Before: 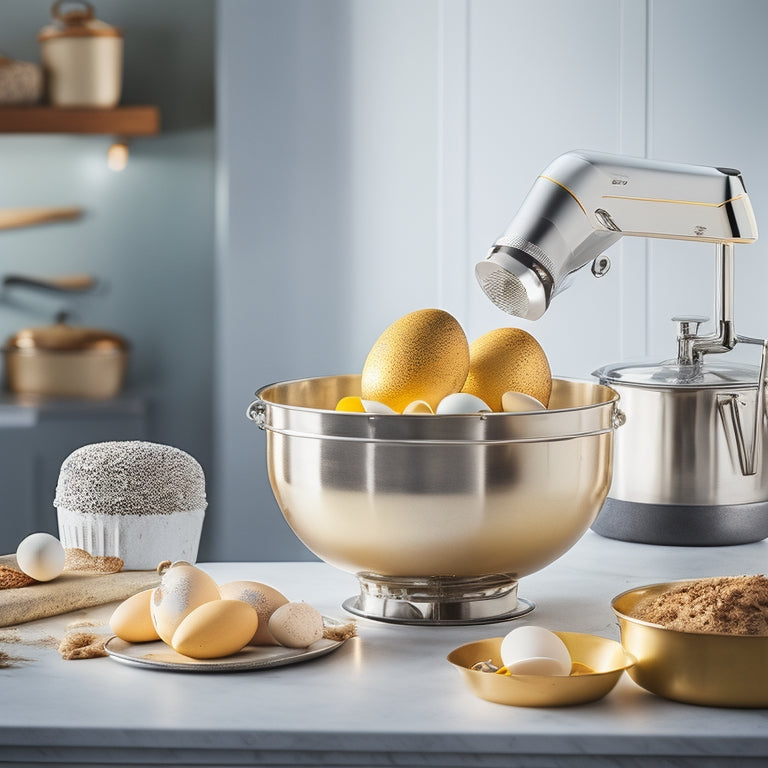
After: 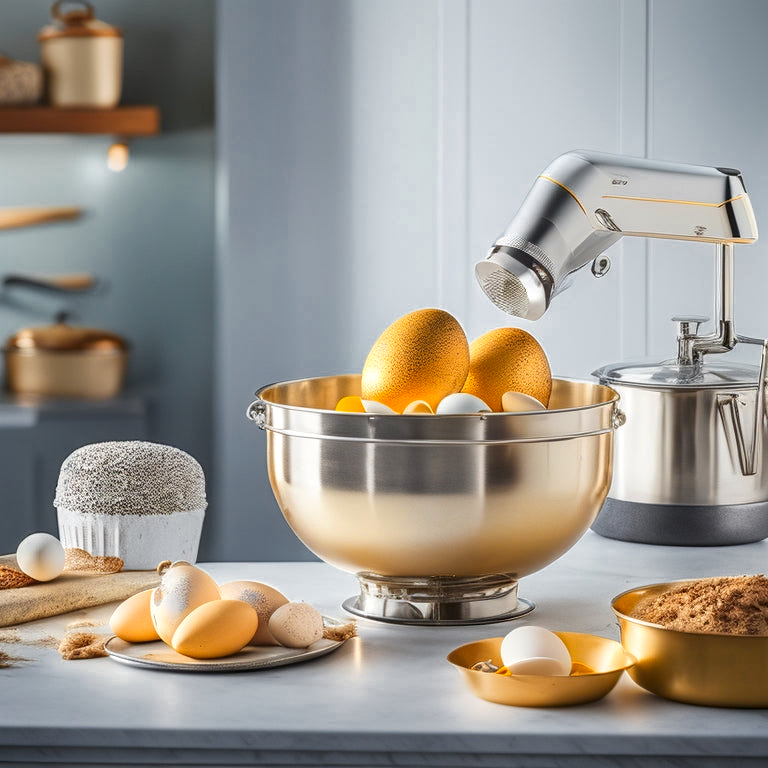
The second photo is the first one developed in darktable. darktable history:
exposure: compensate highlight preservation false
tone equalizer: mask exposure compensation -0.49 EV
color zones: curves: ch0 [(0, 0.499) (0.143, 0.5) (0.286, 0.5) (0.429, 0.476) (0.571, 0.284) (0.714, 0.243) (0.857, 0.449) (1, 0.499)]; ch1 [(0, 0.532) (0.143, 0.645) (0.286, 0.696) (0.429, 0.211) (0.571, 0.504) (0.714, 0.493) (0.857, 0.495) (1, 0.532)]; ch2 [(0, 0.5) (0.143, 0.5) (0.286, 0.427) (0.429, 0.324) (0.571, 0.5) (0.714, 0.5) (0.857, 0.5) (1, 0.5)]
local contrast: on, module defaults
